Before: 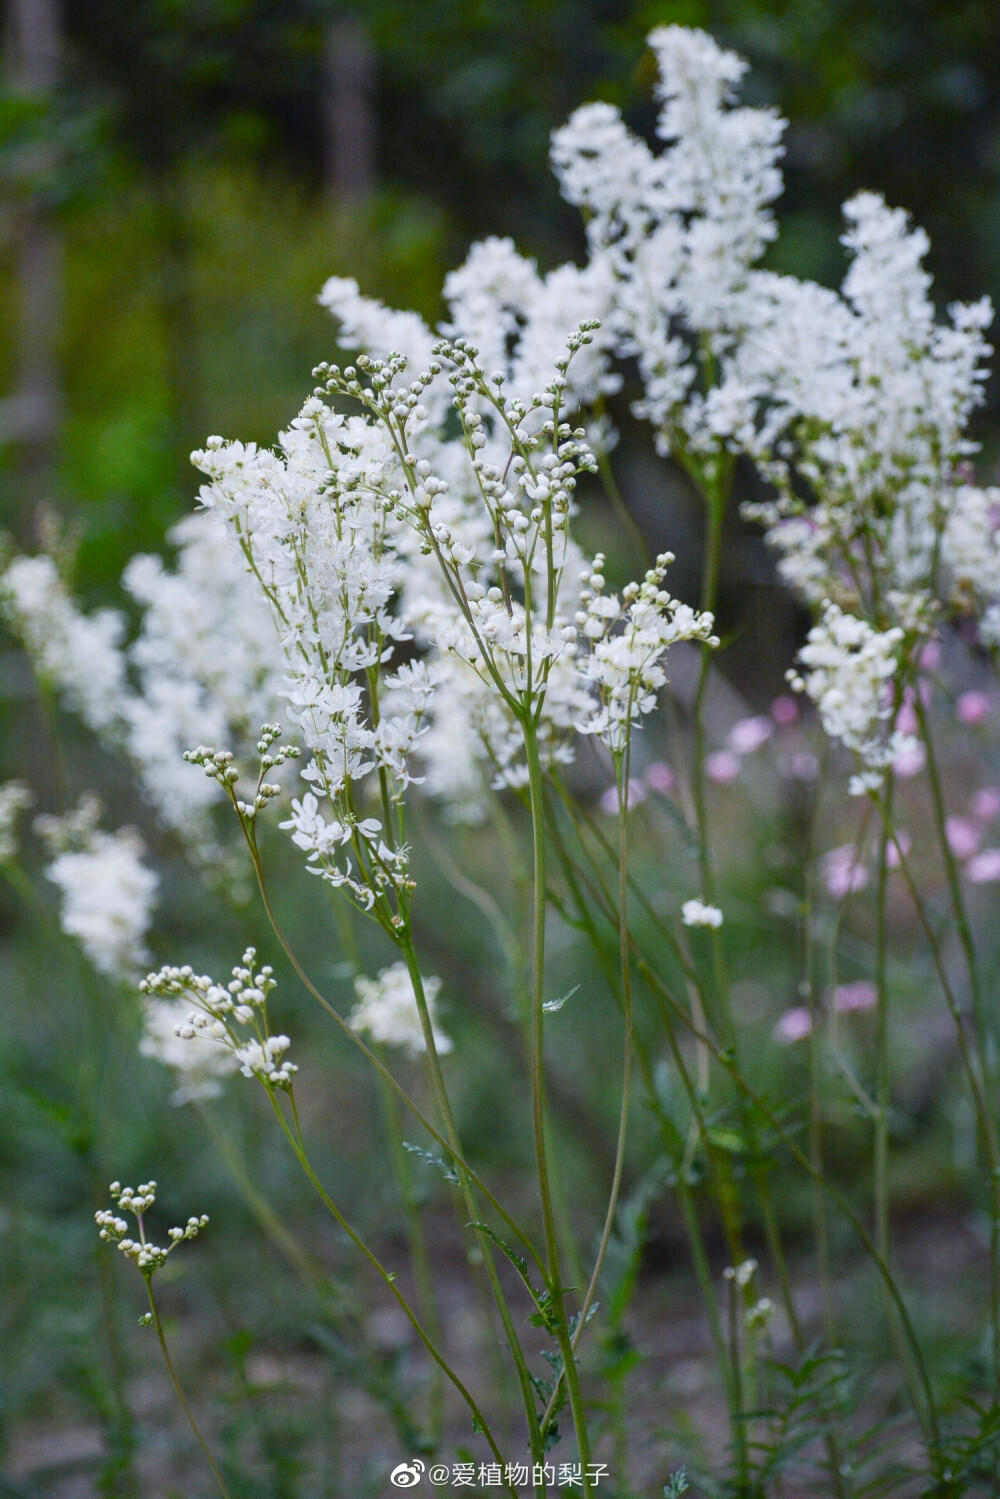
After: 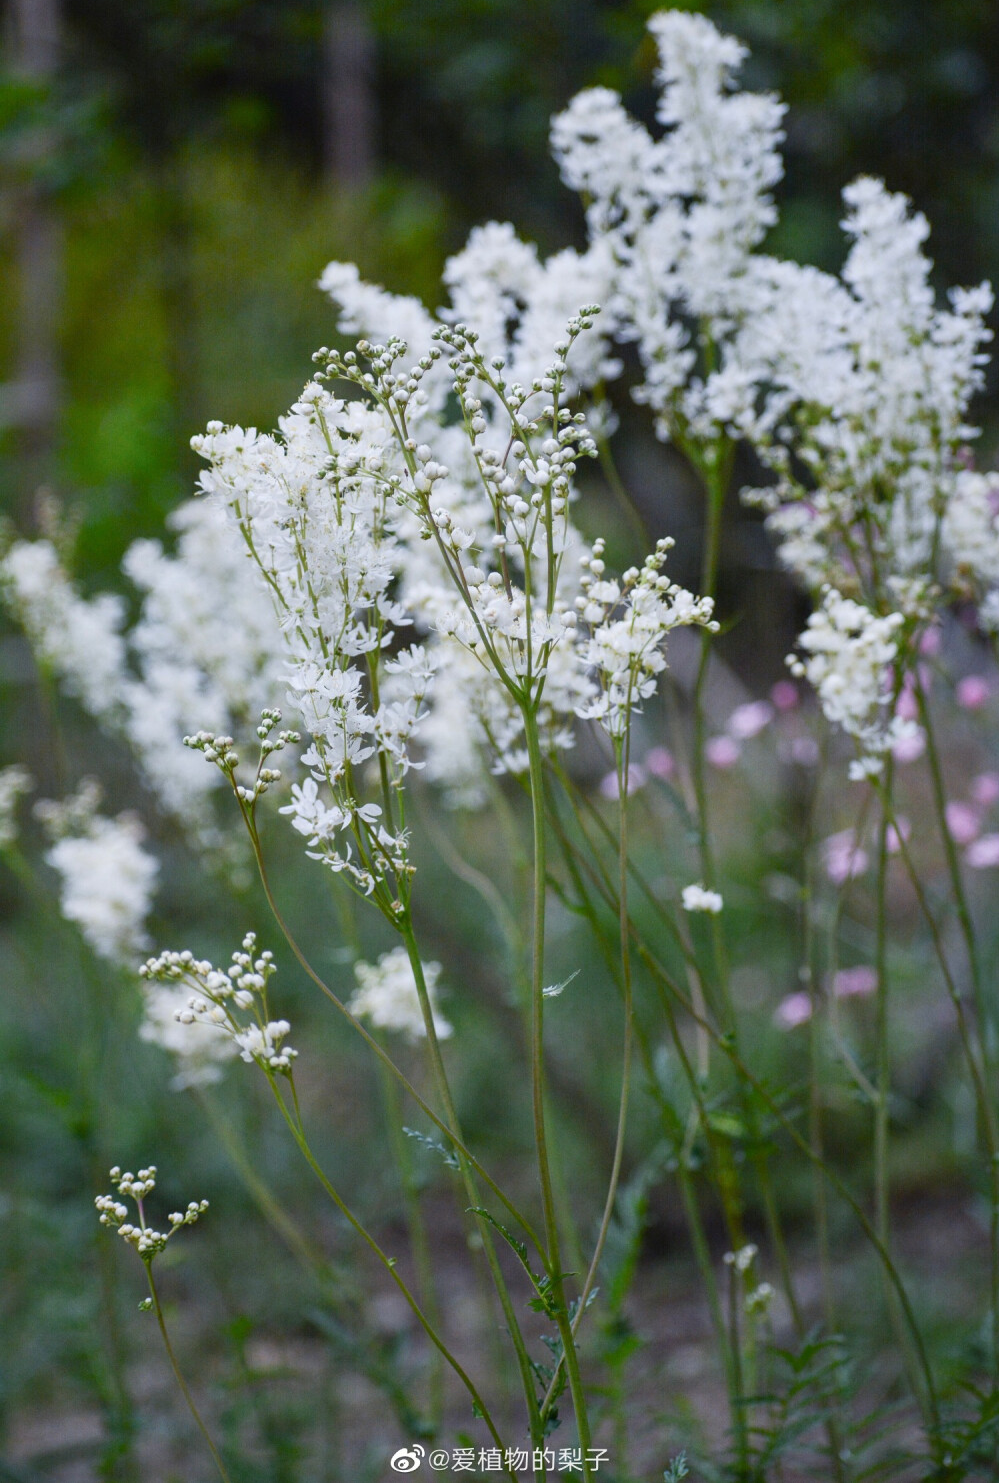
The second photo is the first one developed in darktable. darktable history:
crop: top 1.024%, right 0.008%
